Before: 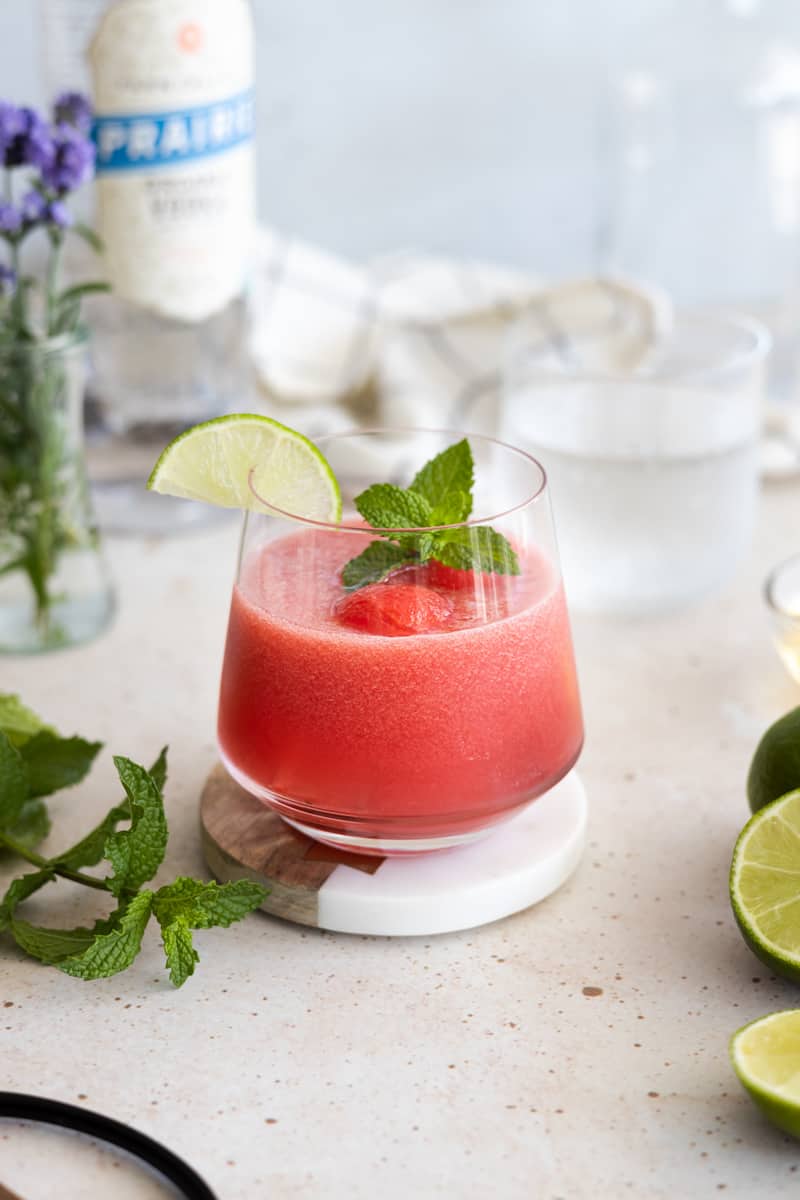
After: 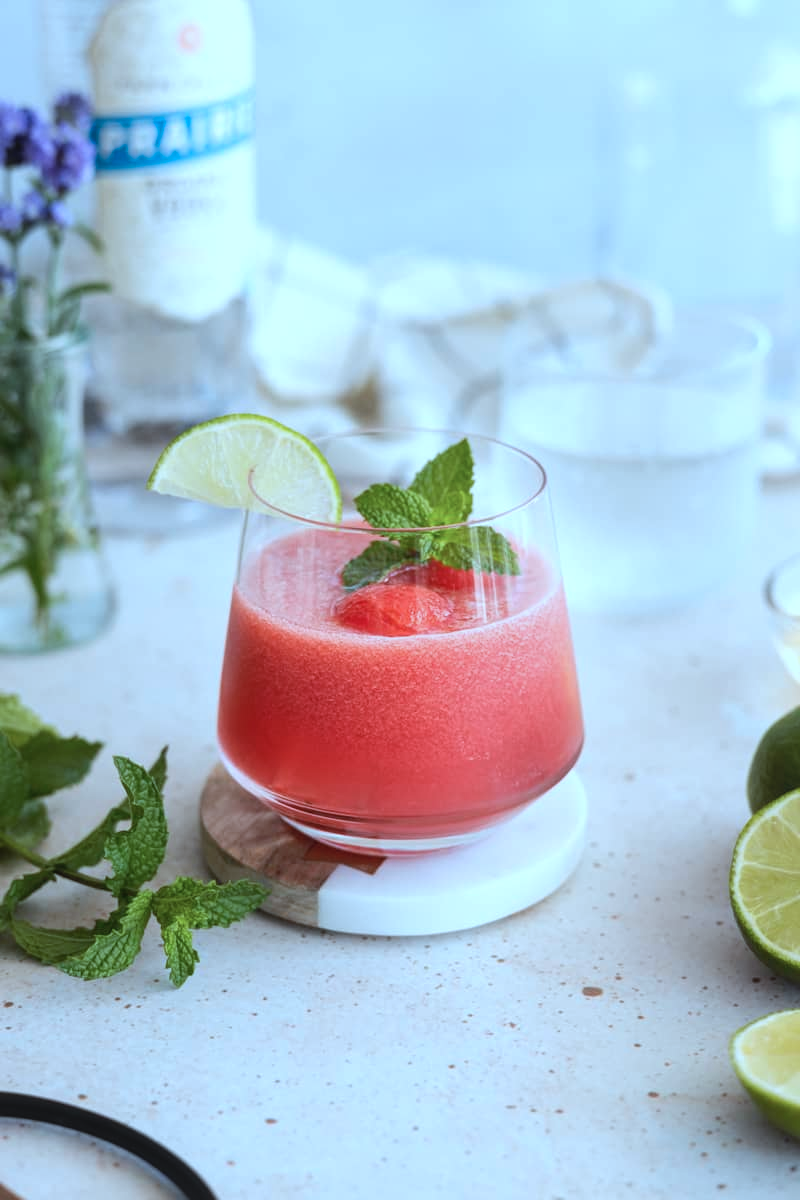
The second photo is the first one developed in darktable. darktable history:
color correction: highlights a* -9.38, highlights b* -23.59
local contrast: detail 109%
